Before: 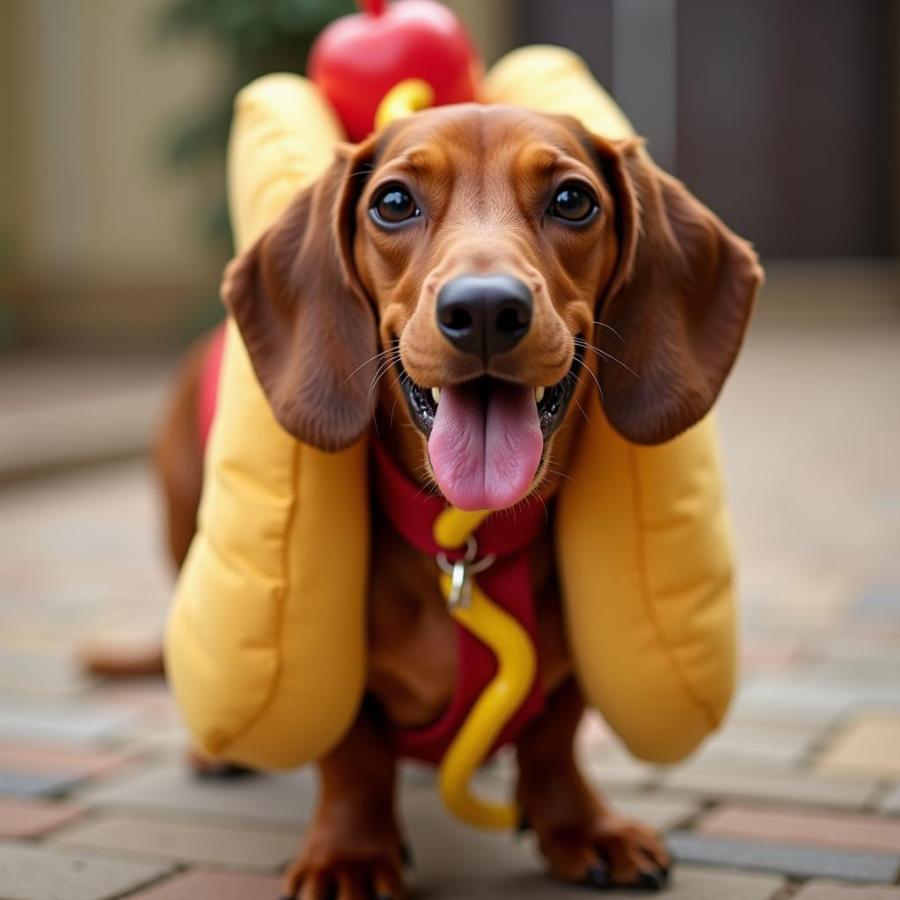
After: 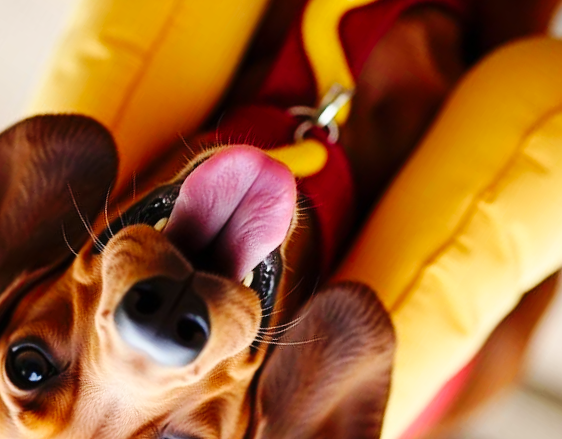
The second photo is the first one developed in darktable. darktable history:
base curve: curves: ch0 [(0, 0) (0.036, 0.025) (0.121, 0.166) (0.206, 0.329) (0.605, 0.79) (1, 1)], preserve colors none
contrast brightness saturation: contrast 0.095, brightness 0.018, saturation 0.024
haze removal: strength -0.05, adaptive false
crop and rotate: angle 147.34°, left 9.112%, top 15.559%, right 4.52%, bottom 16.99%
